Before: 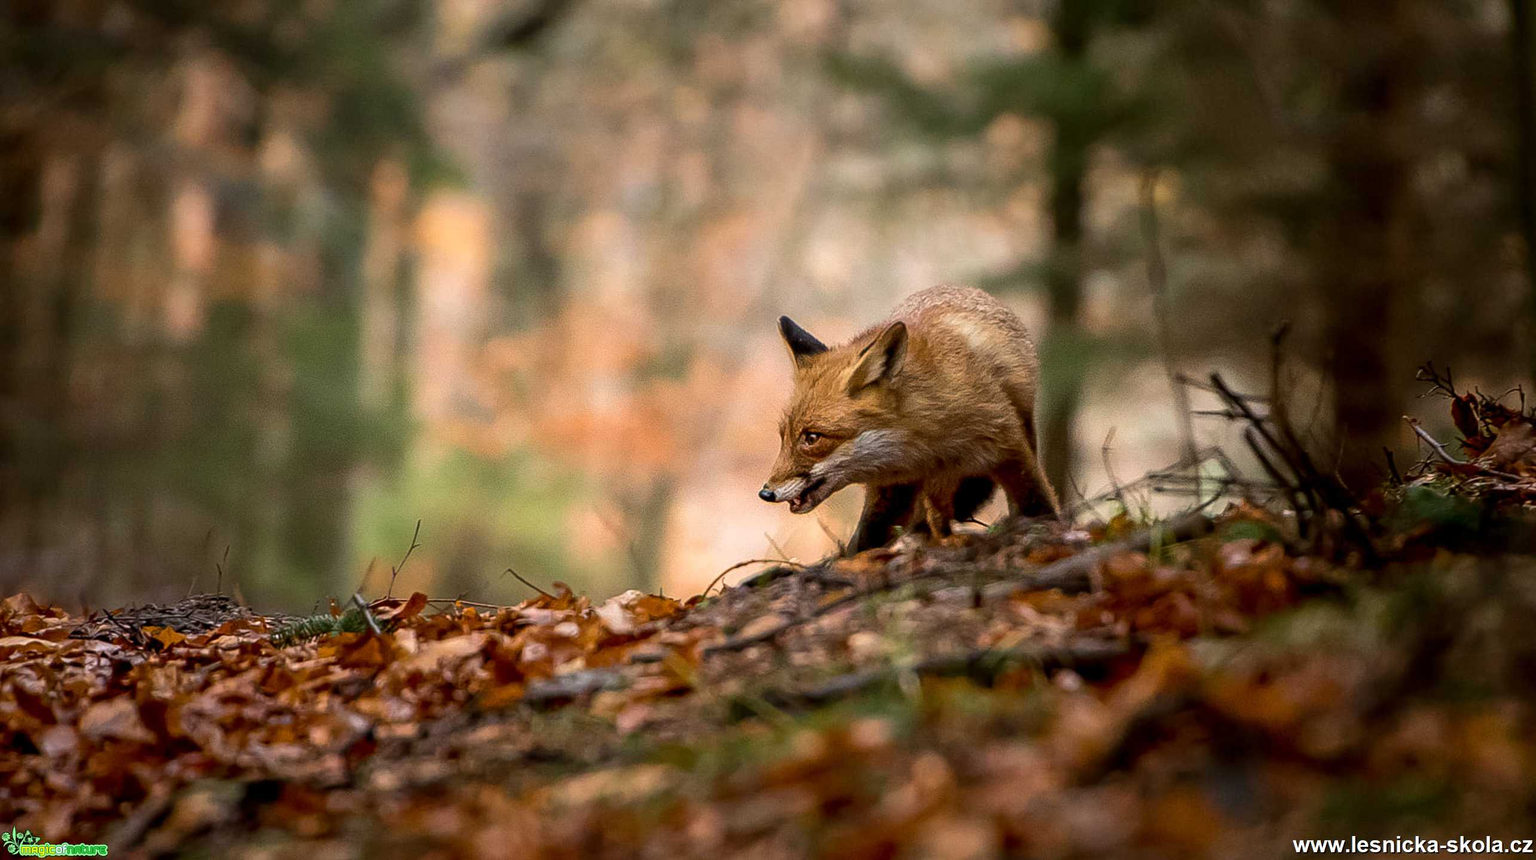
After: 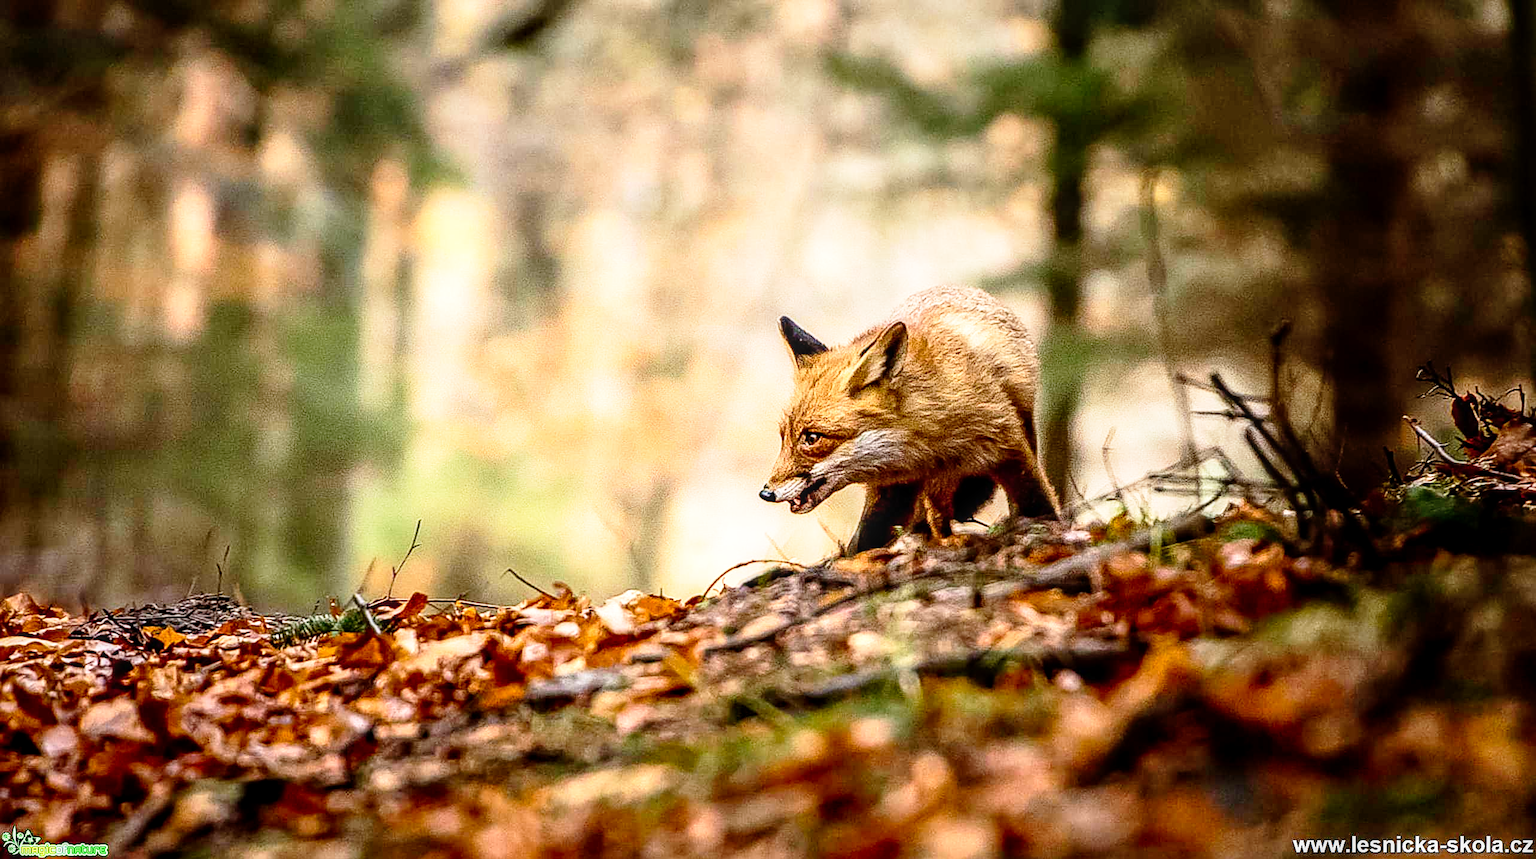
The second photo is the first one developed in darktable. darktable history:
exposure: exposure -0.139 EV, compensate exposure bias true, compensate highlight preservation false
local contrast: on, module defaults
contrast brightness saturation: contrast 0.154, brightness 0.049
base curve: curves: ch0 [(0, 0) (0.012, 0.01) (0.073, 0.168) (0.31, 0.711) (0.645, 0.957) (1, 1)], preserve colors none
sharpen: on, module defaults
